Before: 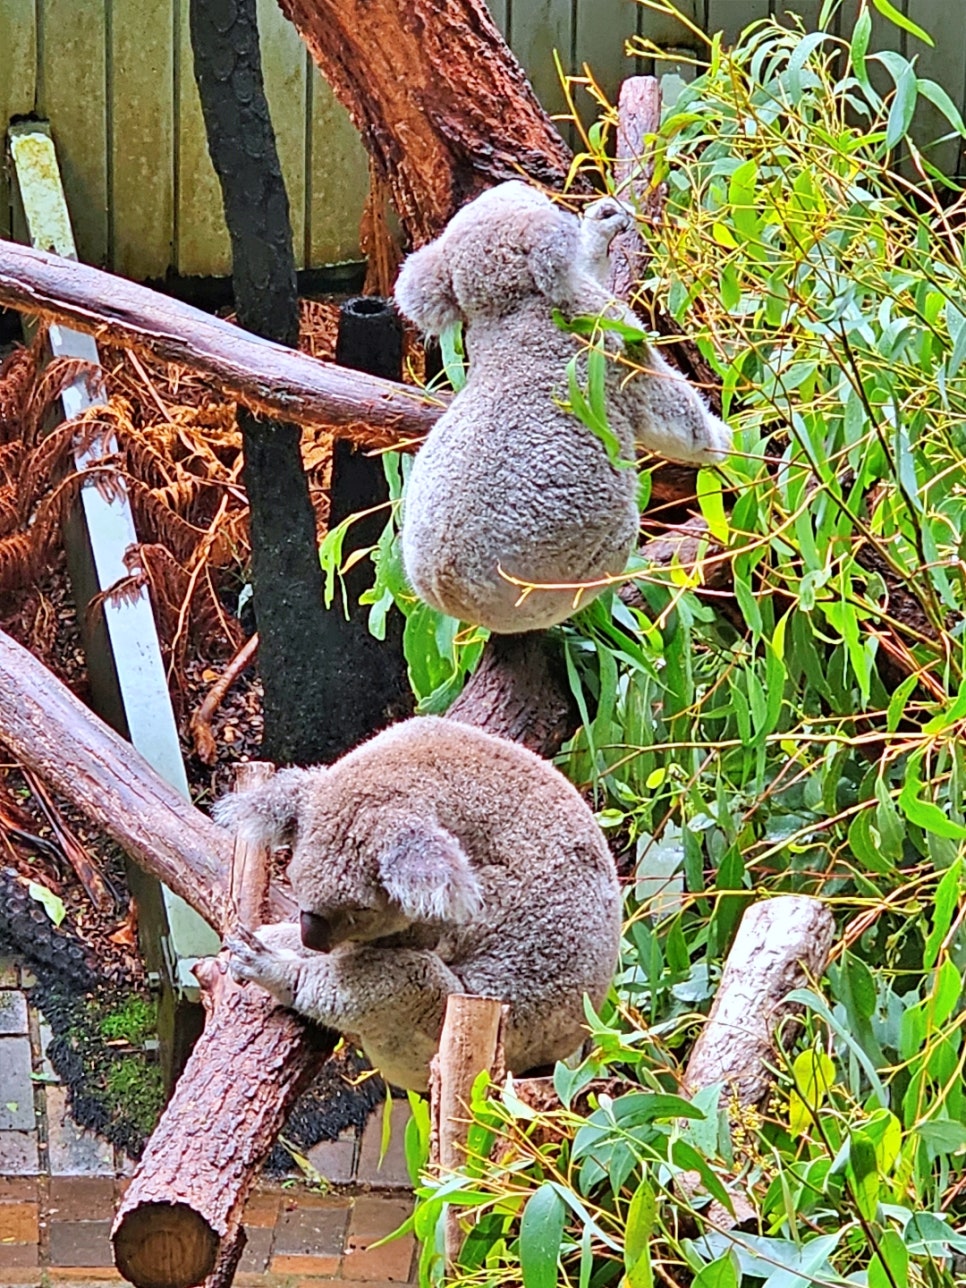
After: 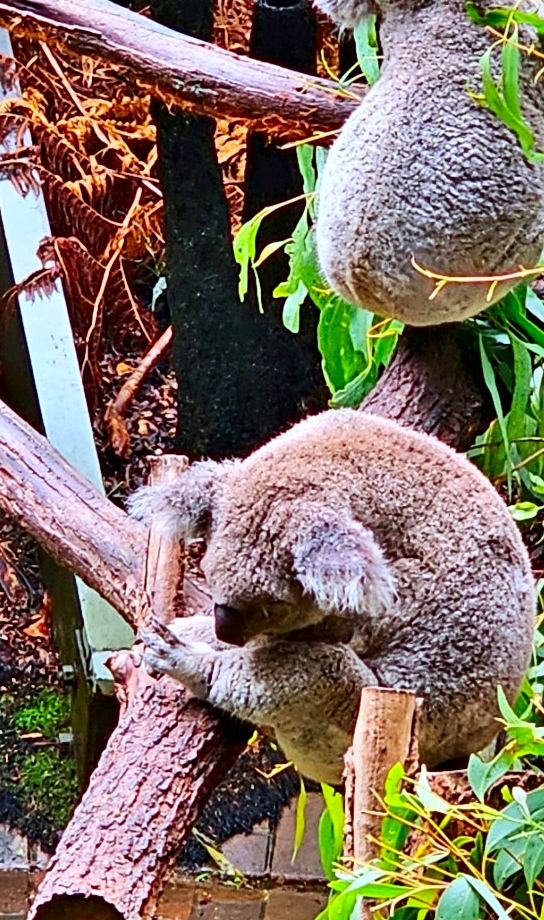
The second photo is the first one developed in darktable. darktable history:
contrast brightness saturation: contrast 0.21, brightness -0.11, saturation 0.21
crop: left 8.966%, top 23.852%, right 34.699%, bottom 4.703%
